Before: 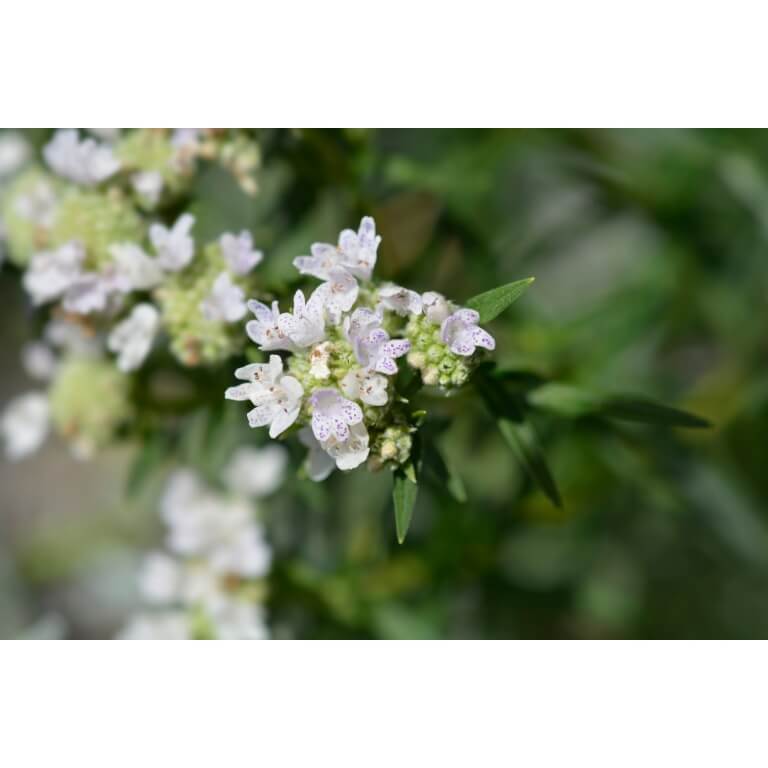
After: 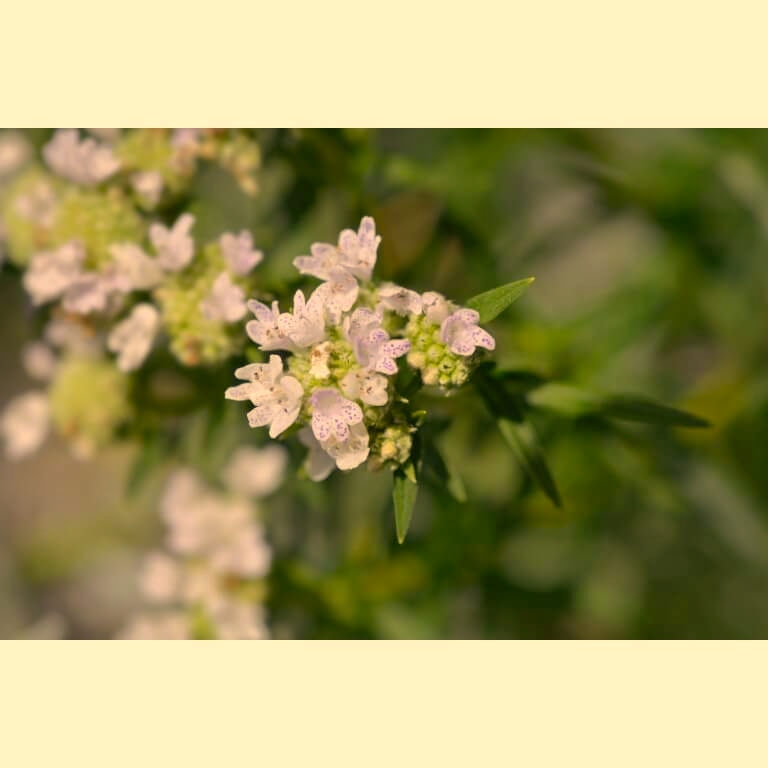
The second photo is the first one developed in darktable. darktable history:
shadows and highlights: on, module defaults
color correction: highlights a* 15, highlights b* 31.55
